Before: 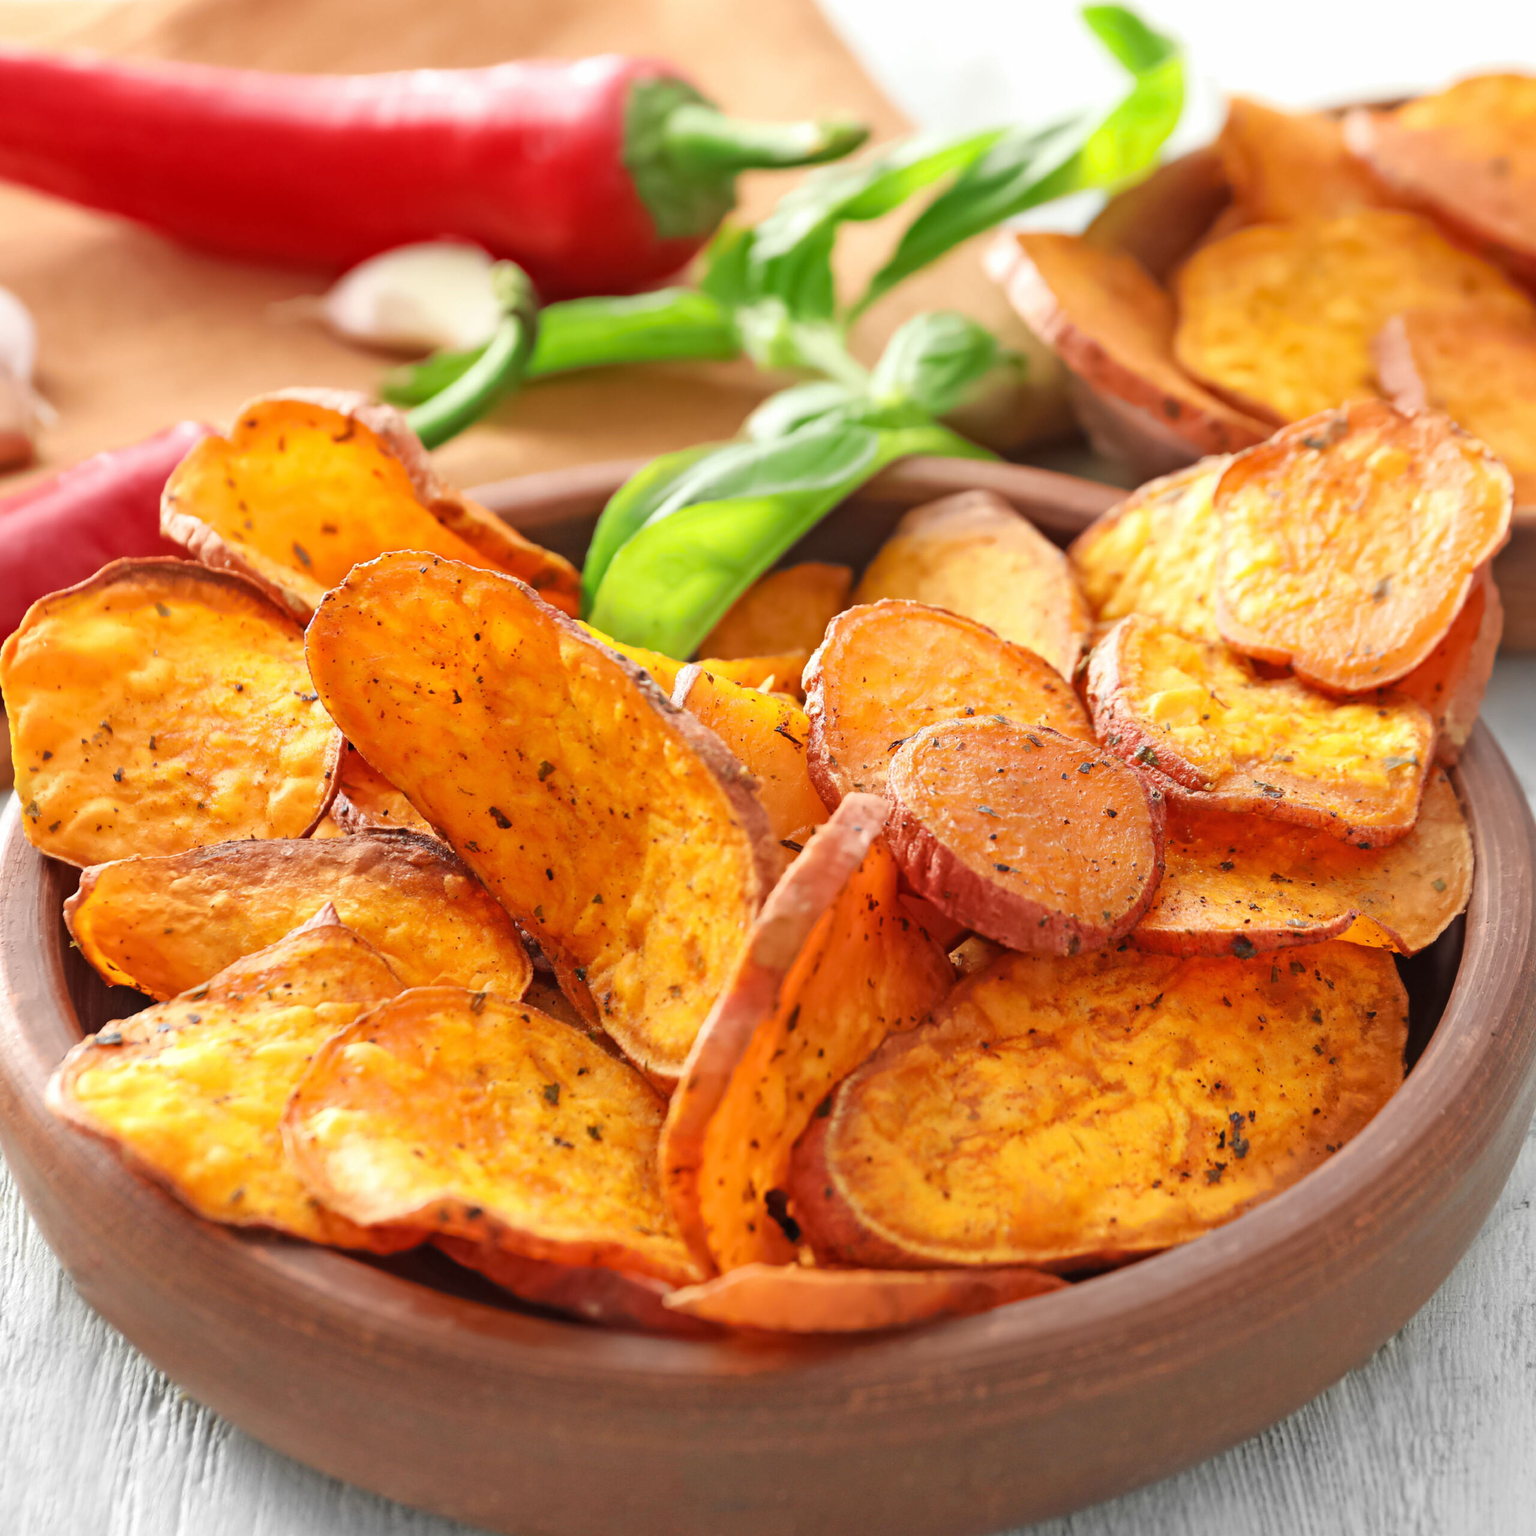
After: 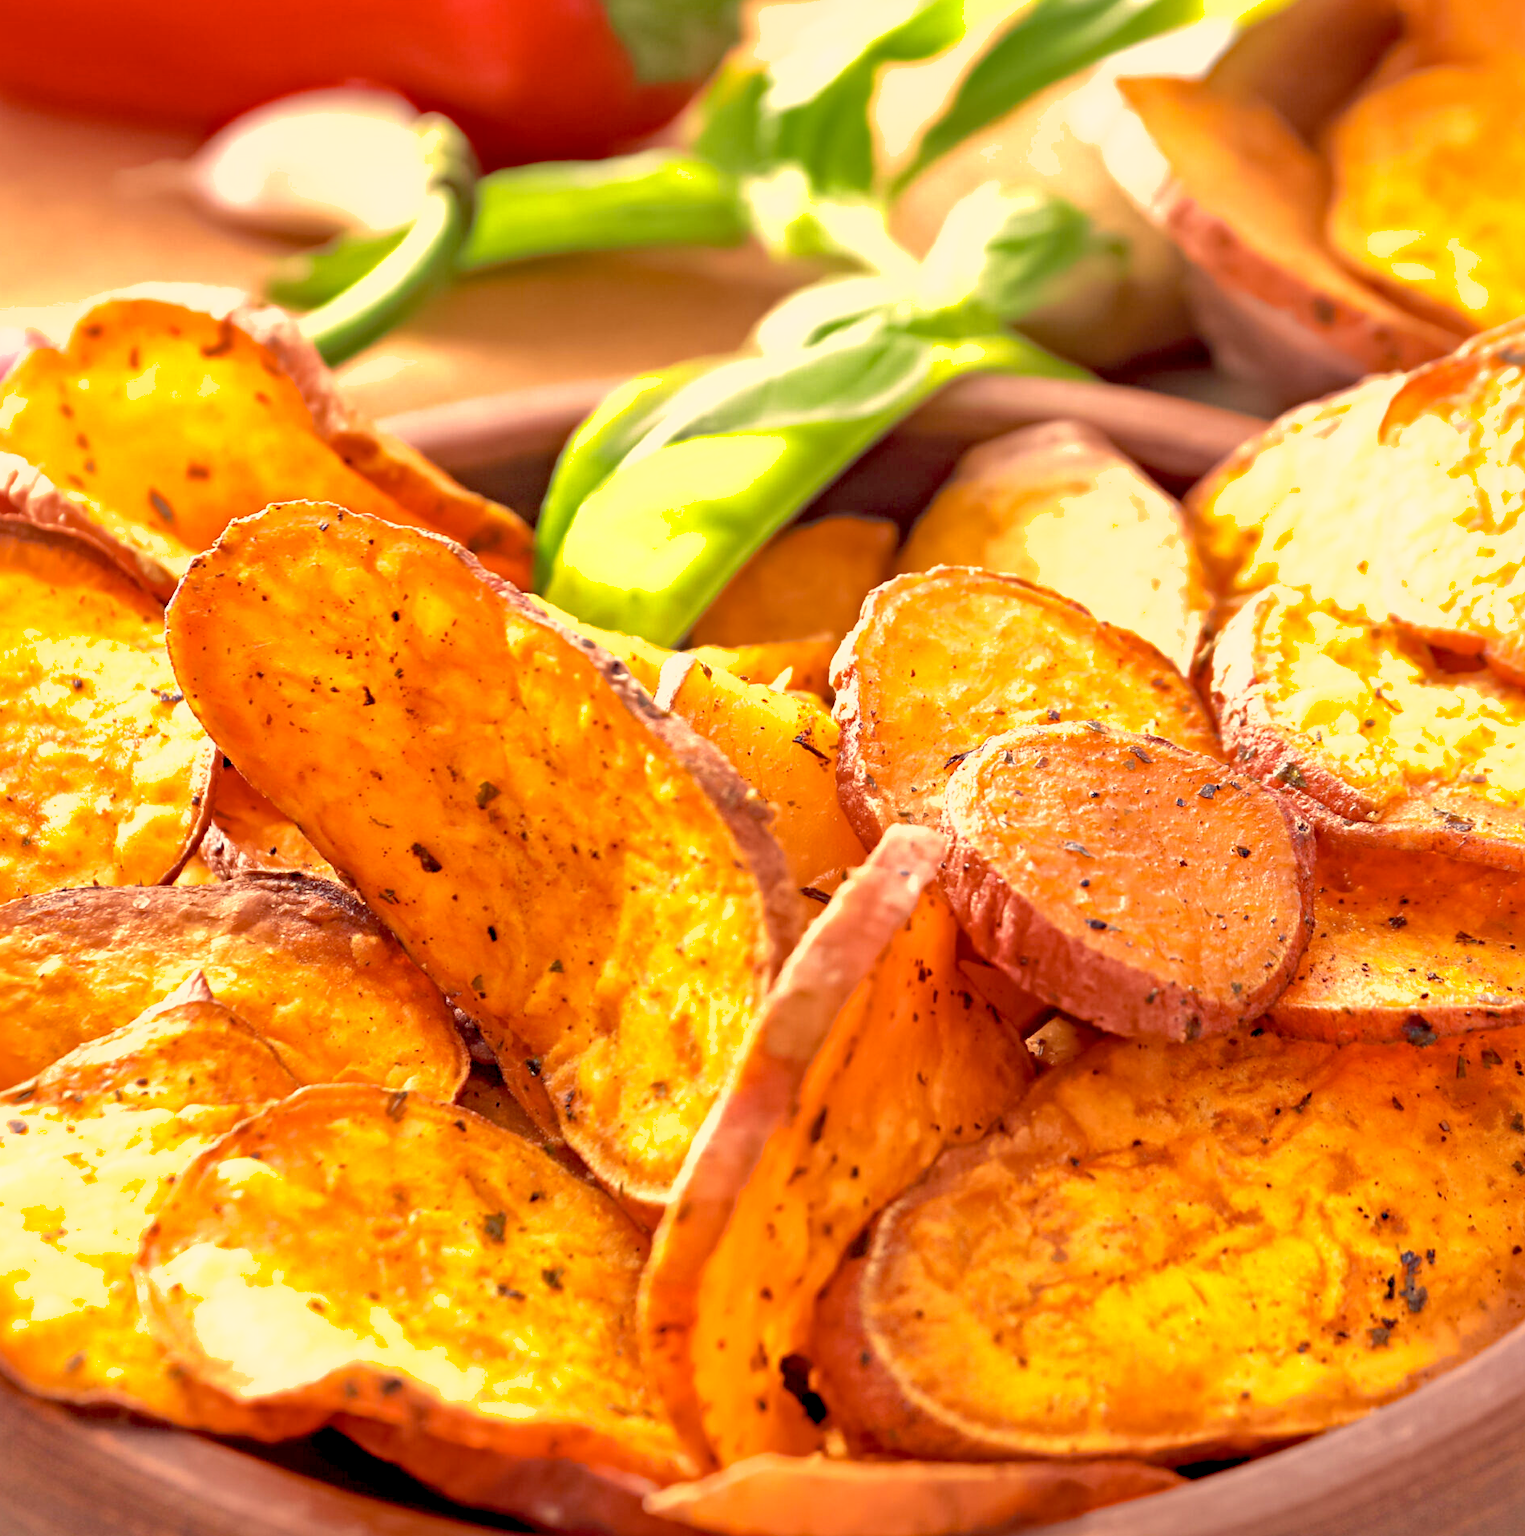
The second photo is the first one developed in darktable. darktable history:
exposure: black level correction 0.012, exposure 0.694 EV, compensate exposure bias true, compensate highlight preservation false
color correction: highlights a* 19.75, highlights b* 27.44, shadows a* 3.34, shadows b* -16.88, saturation 0.728
tone equalizer: mask exposure compensation -0.514 EV
haze removal: compatibility mode true, adaptive false
shadows and highlights: on, module defaults
crop and rotate: left 11.823%, top 11.447%, right 13.805%, bottom 13.698%
